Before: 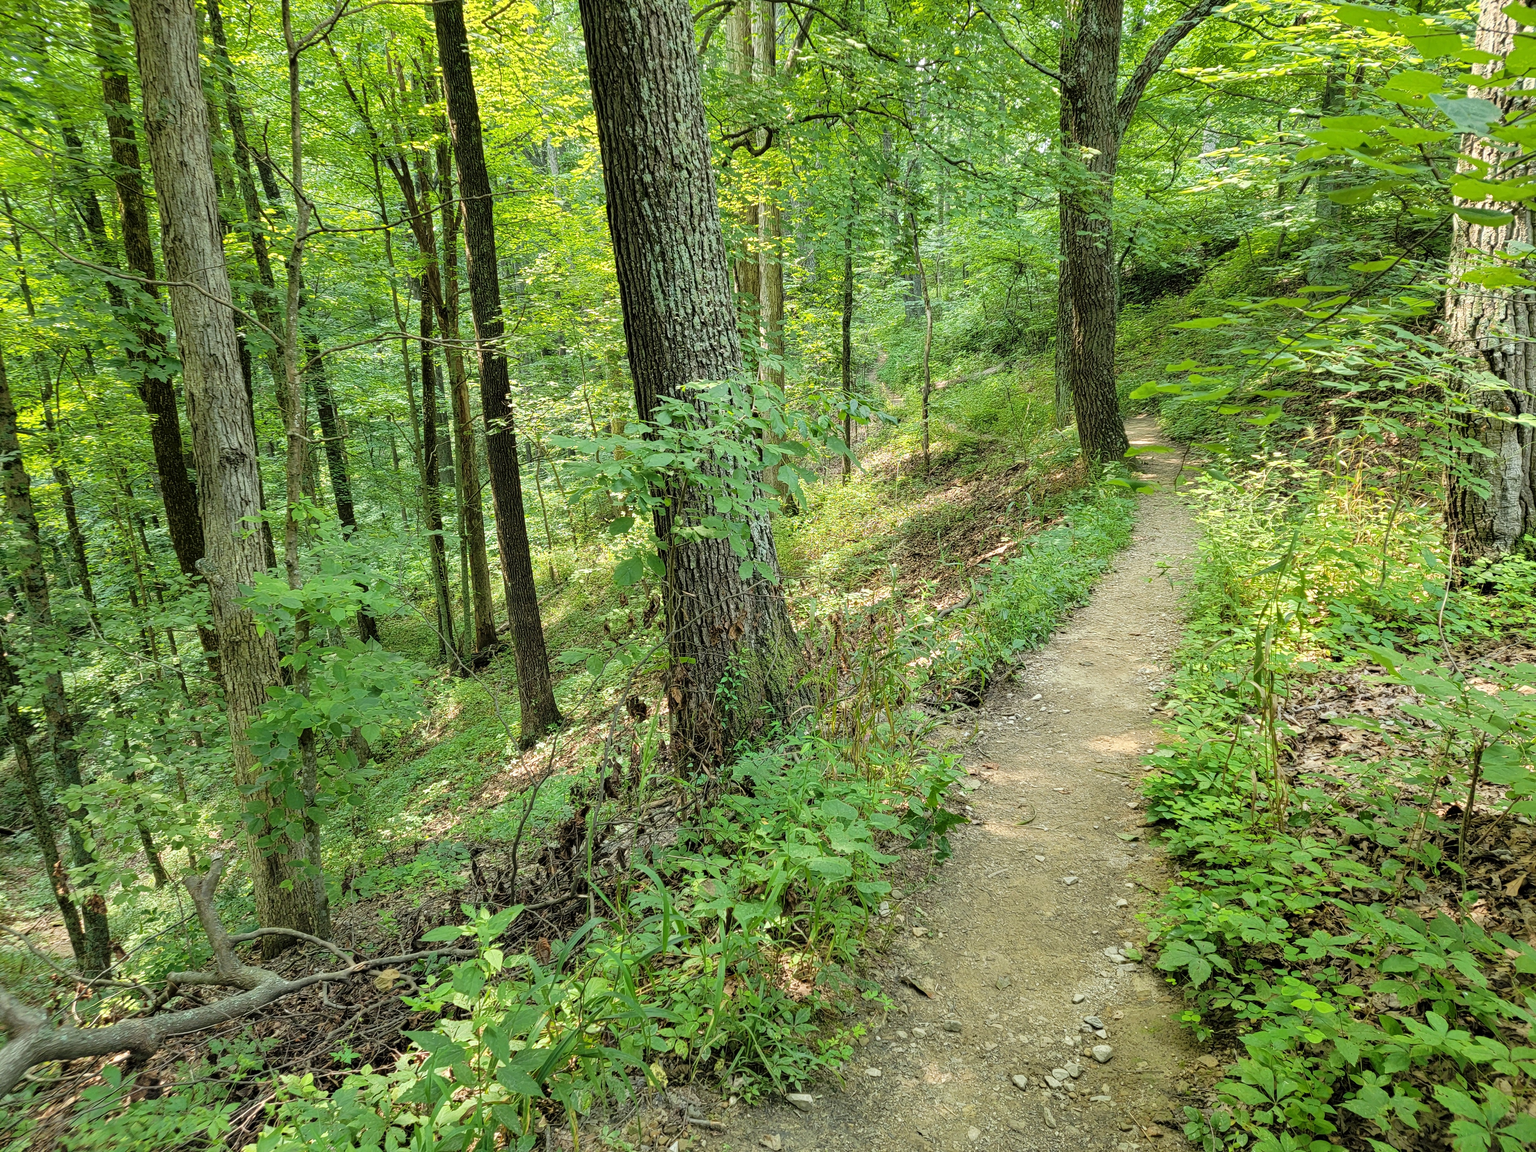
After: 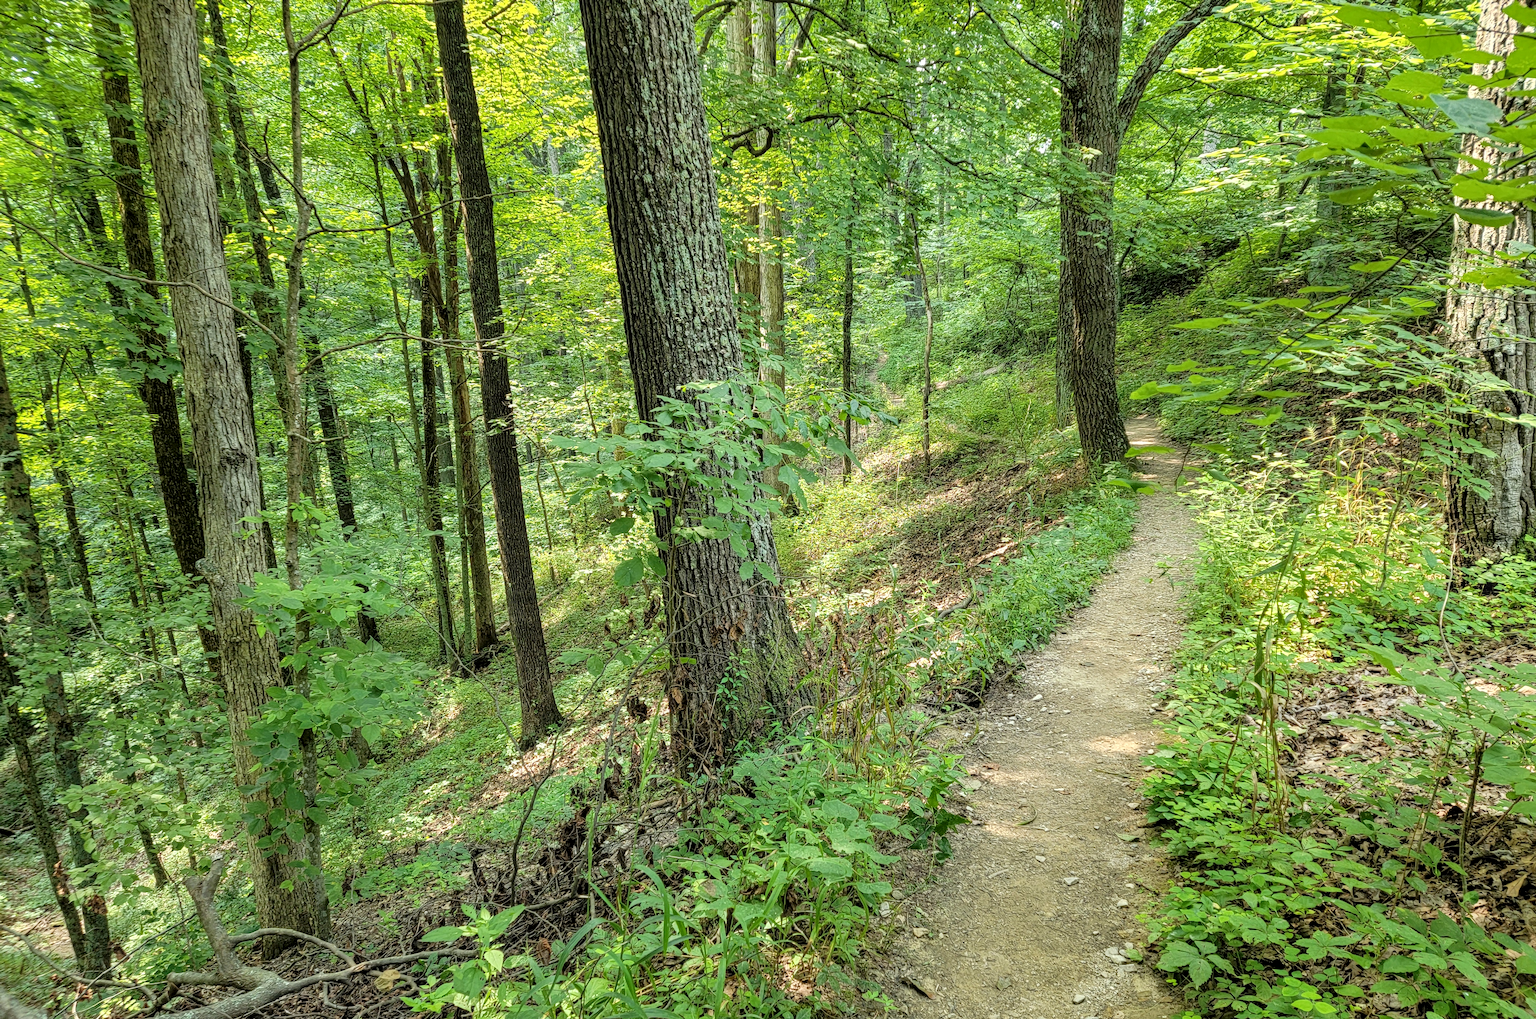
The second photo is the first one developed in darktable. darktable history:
crop and rotate: top 0%, bottom 11.543%
local contrast: on, module defaults
